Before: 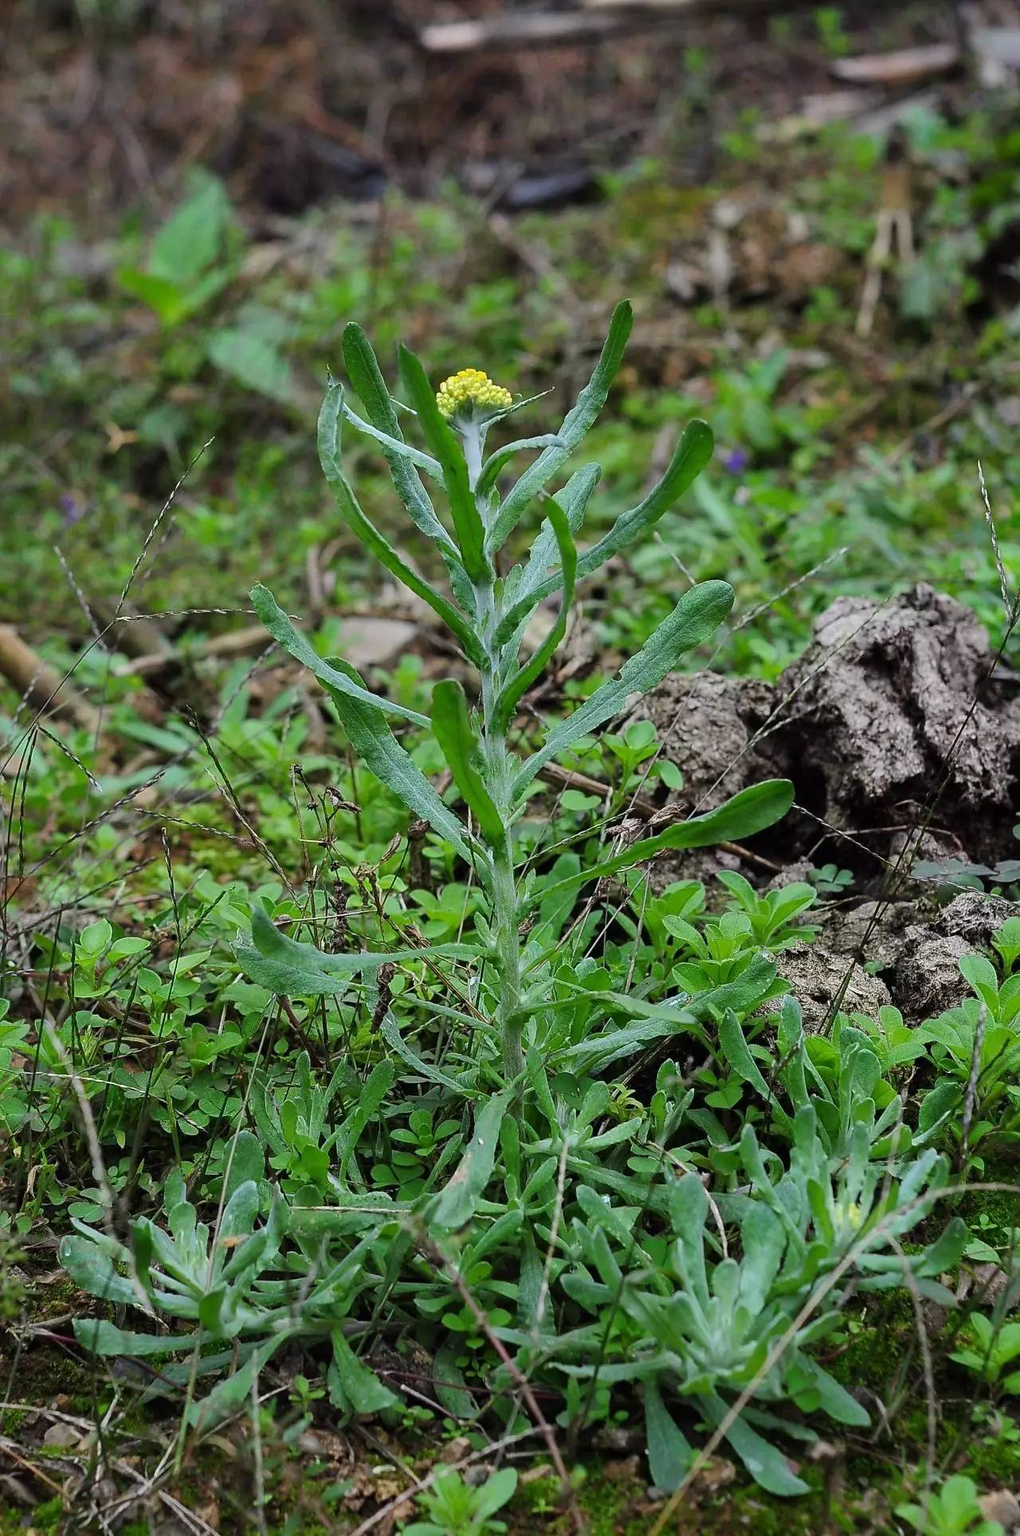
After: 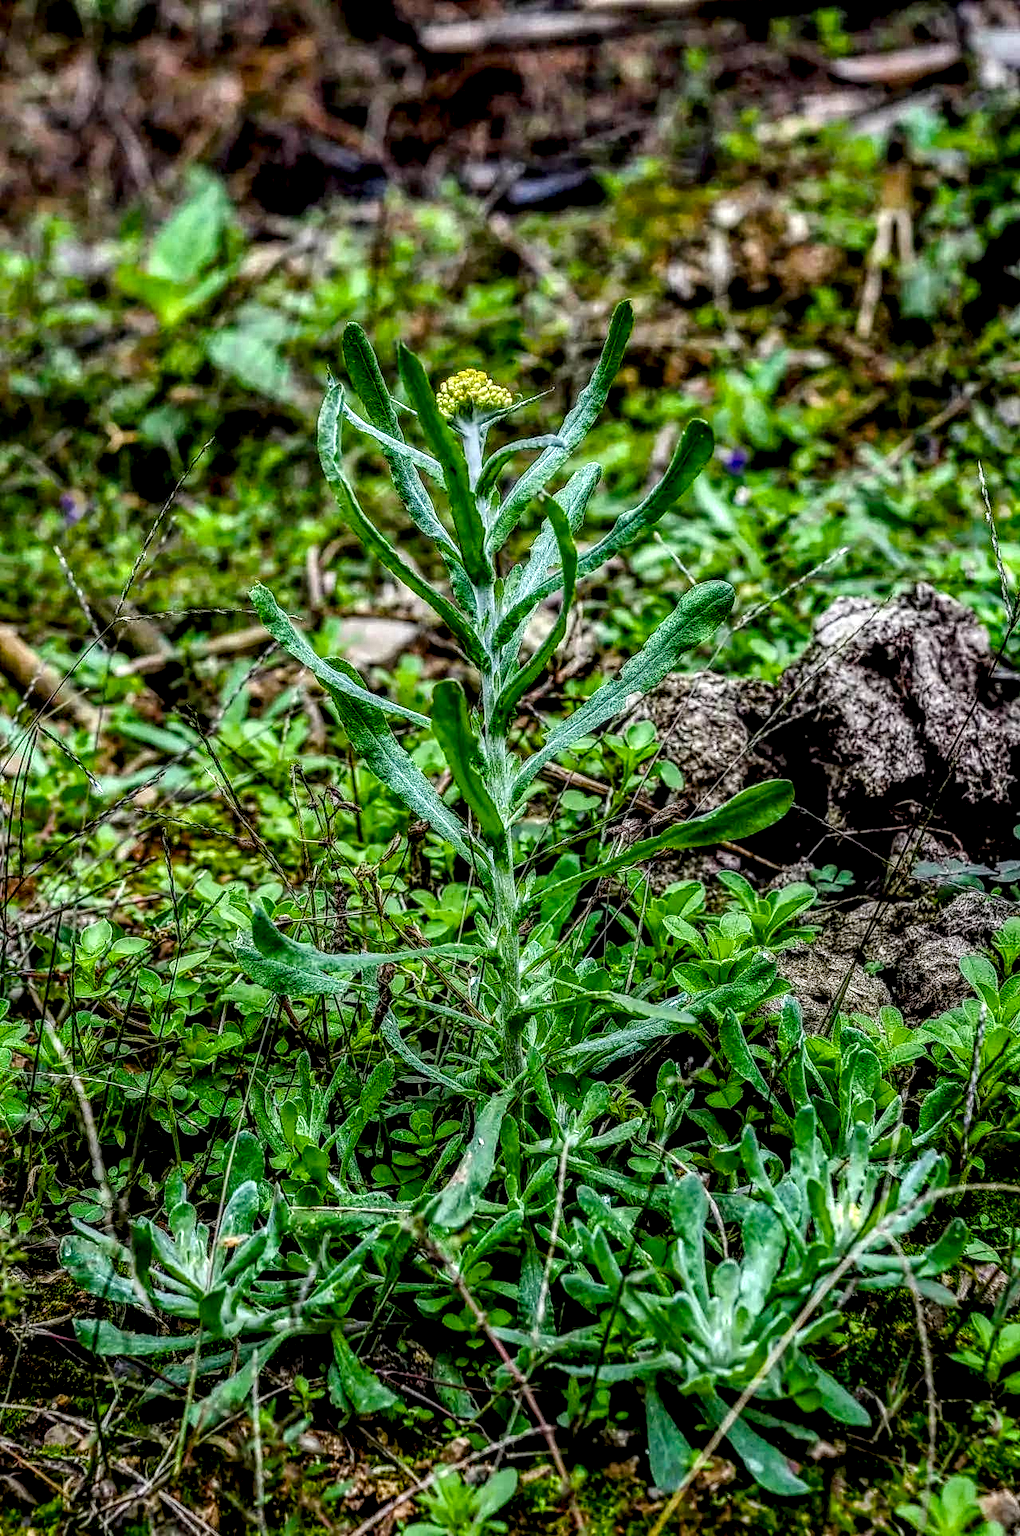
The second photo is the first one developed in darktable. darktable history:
color balance rgb: shadows lift › luminance -9.41%, highlights gain › luminance 17.6%, global offset › luminance -1.45%, perceptual saturation grading › highlights -17.77%, perceptual saturation grading › mid-tones 33.1%, perceptual saturation grading › shadows 50.52%, global vibrance 24.22%
local contrast: highlights 0%, shadows 0%, detail 300%, midtone range 0.3
